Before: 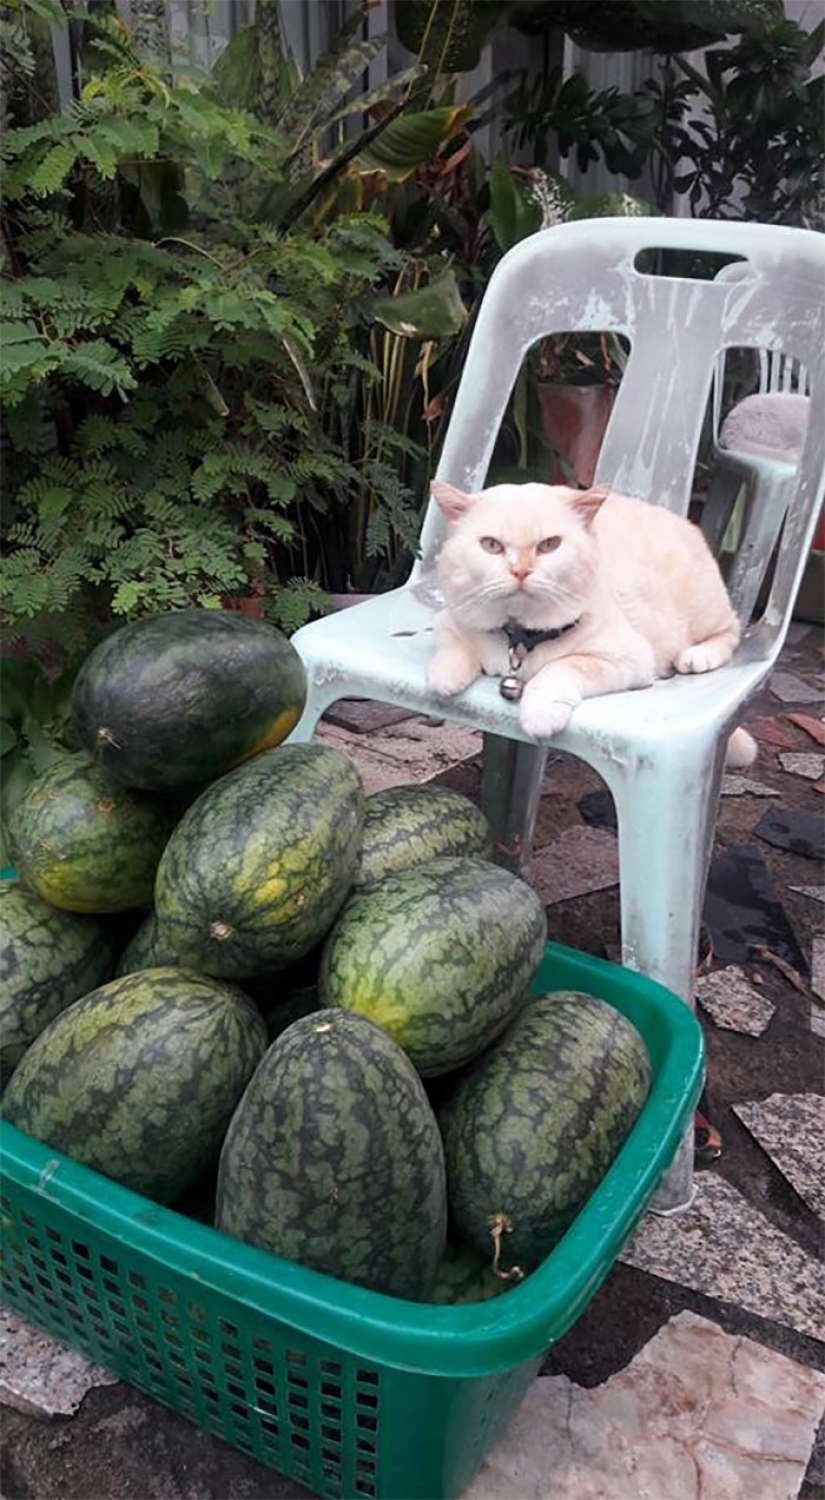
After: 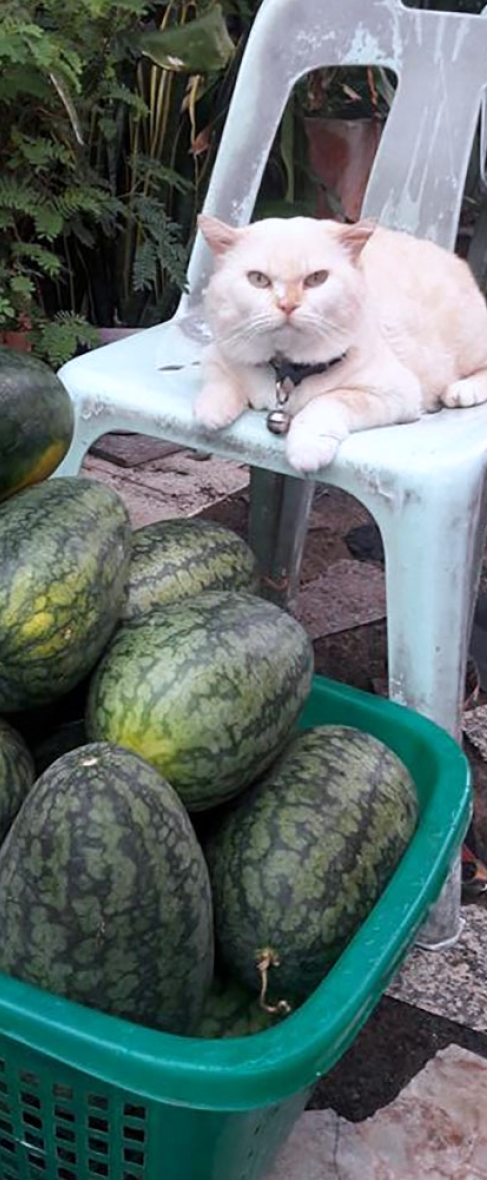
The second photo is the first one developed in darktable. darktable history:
crop and rotate: left 28.256%, top 17.734%, right 12.656%, bottom 3.573%
white balance: red 0.98, blue 1.034
